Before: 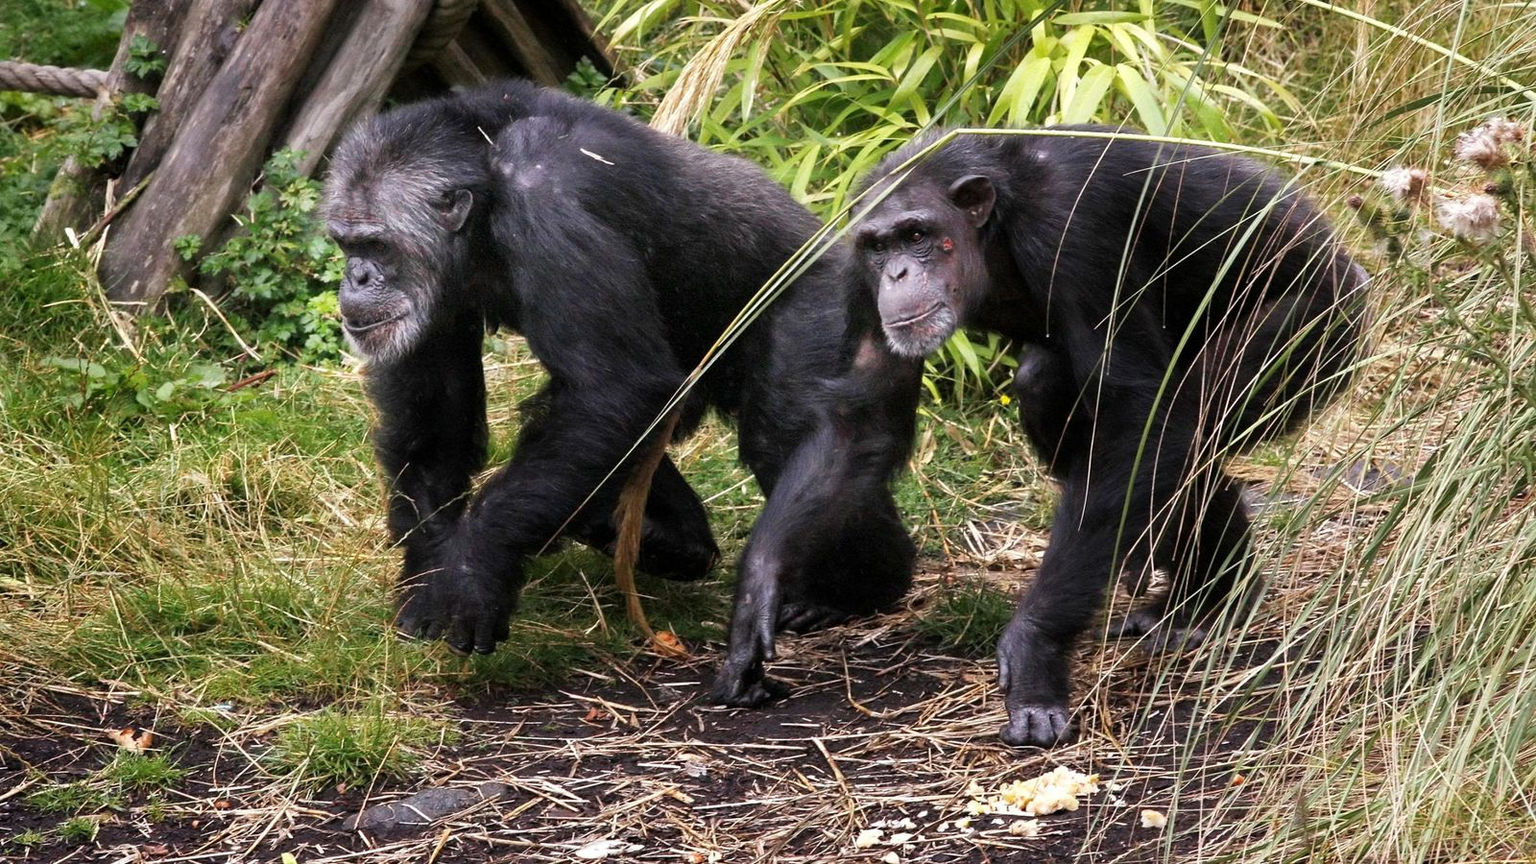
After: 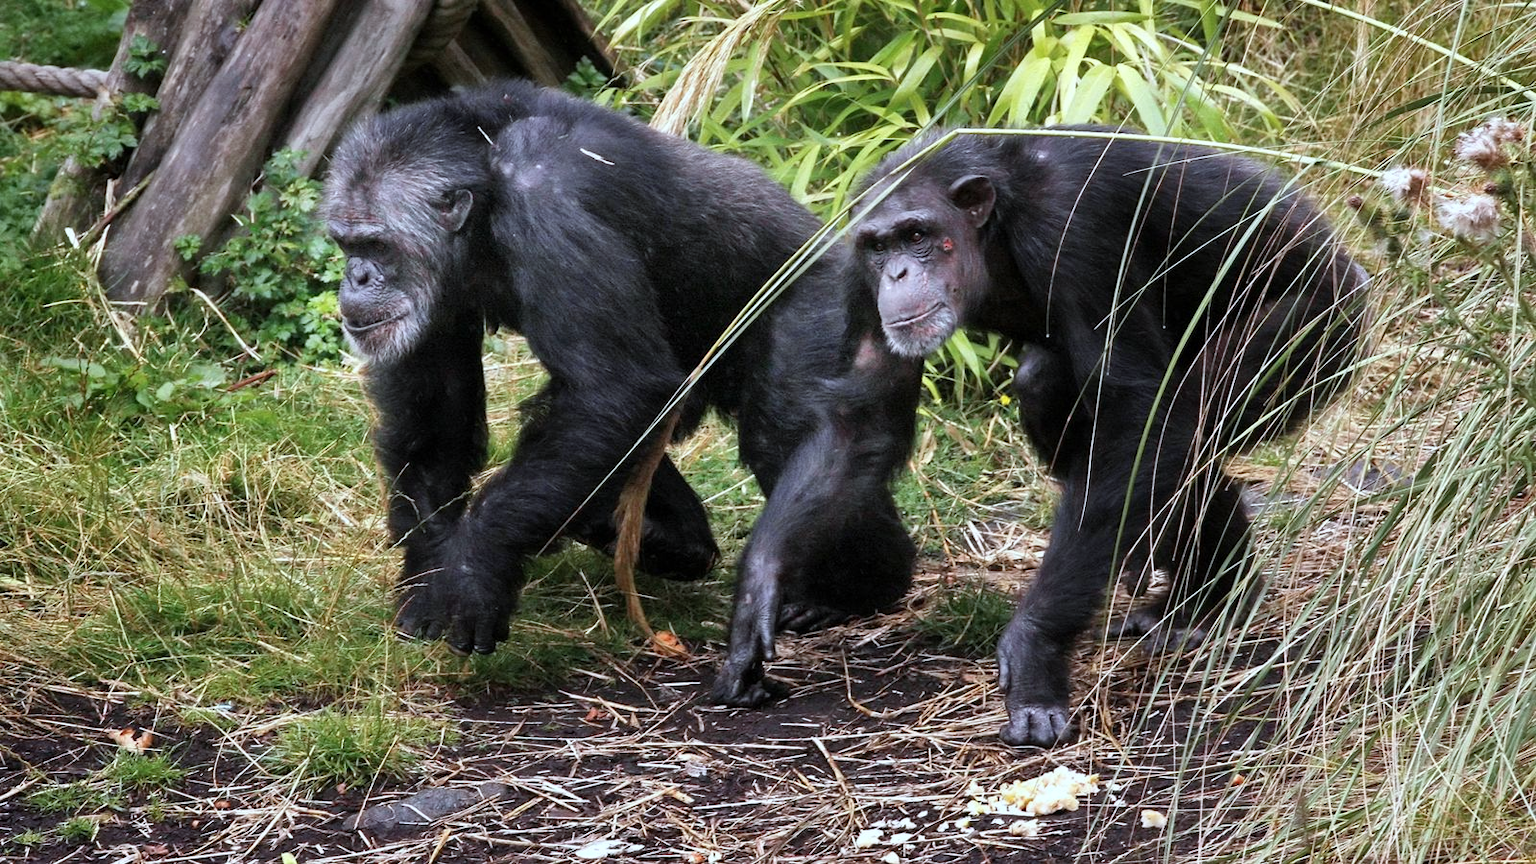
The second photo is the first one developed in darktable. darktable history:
shadows and highlights: radius 108.52, shadows 40.68, highlights -72.88, low approximation 0.01, soften with gaussian
color correction: highlights a* -4.18, highlights b* -10.81
